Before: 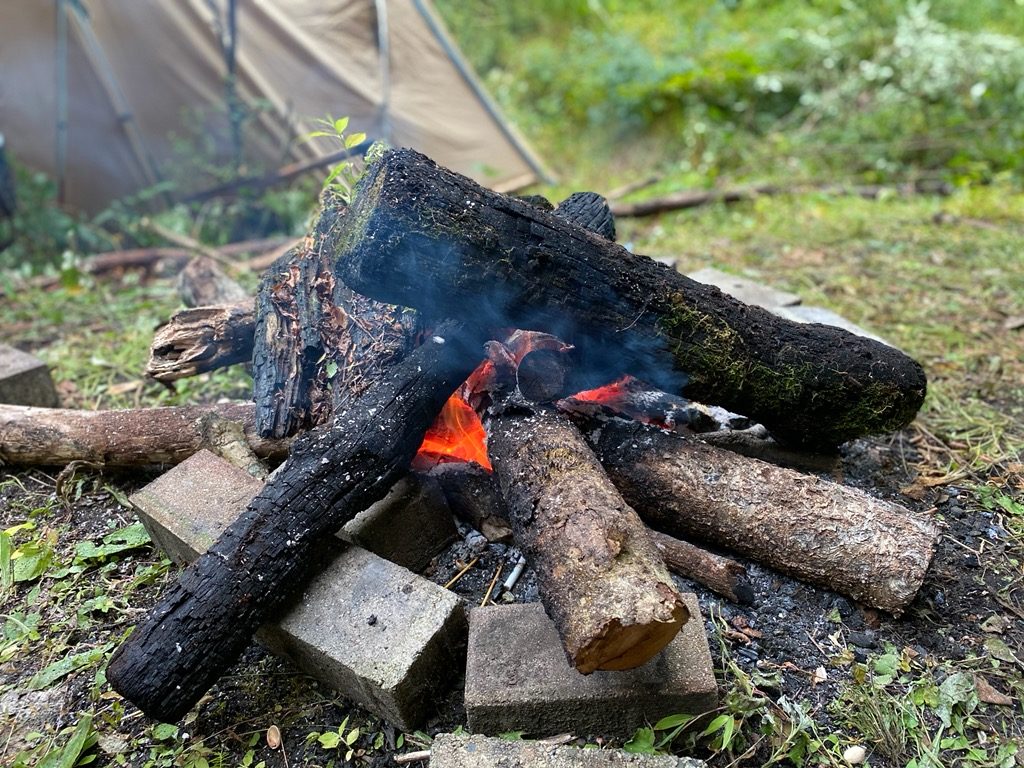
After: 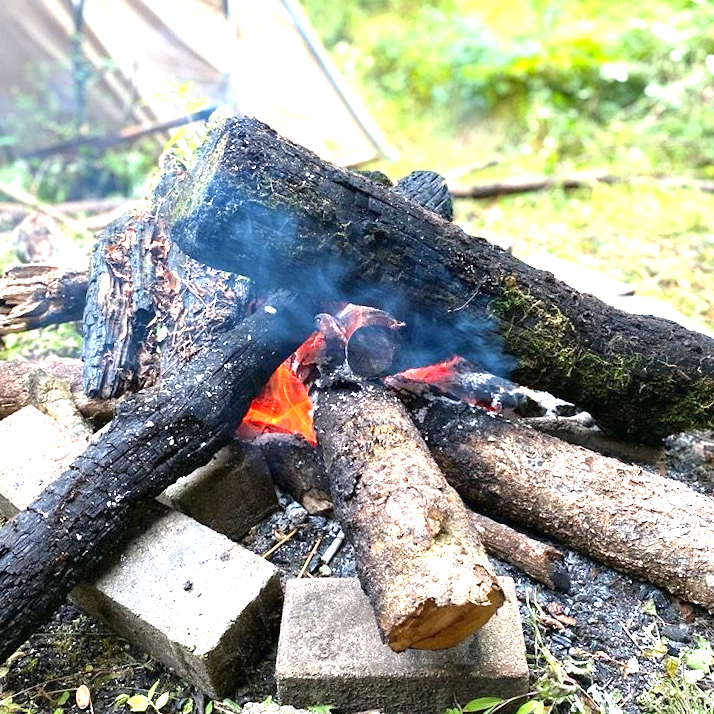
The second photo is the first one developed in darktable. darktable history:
crop and rotate: angle -3.27°, left 14.277%, top 0.028%, right 10.766%, bottom 0.028%
exposure: black level correction 0, exposure 1.6 EV, compensate exposure bias true, compensate highlight preservation false
